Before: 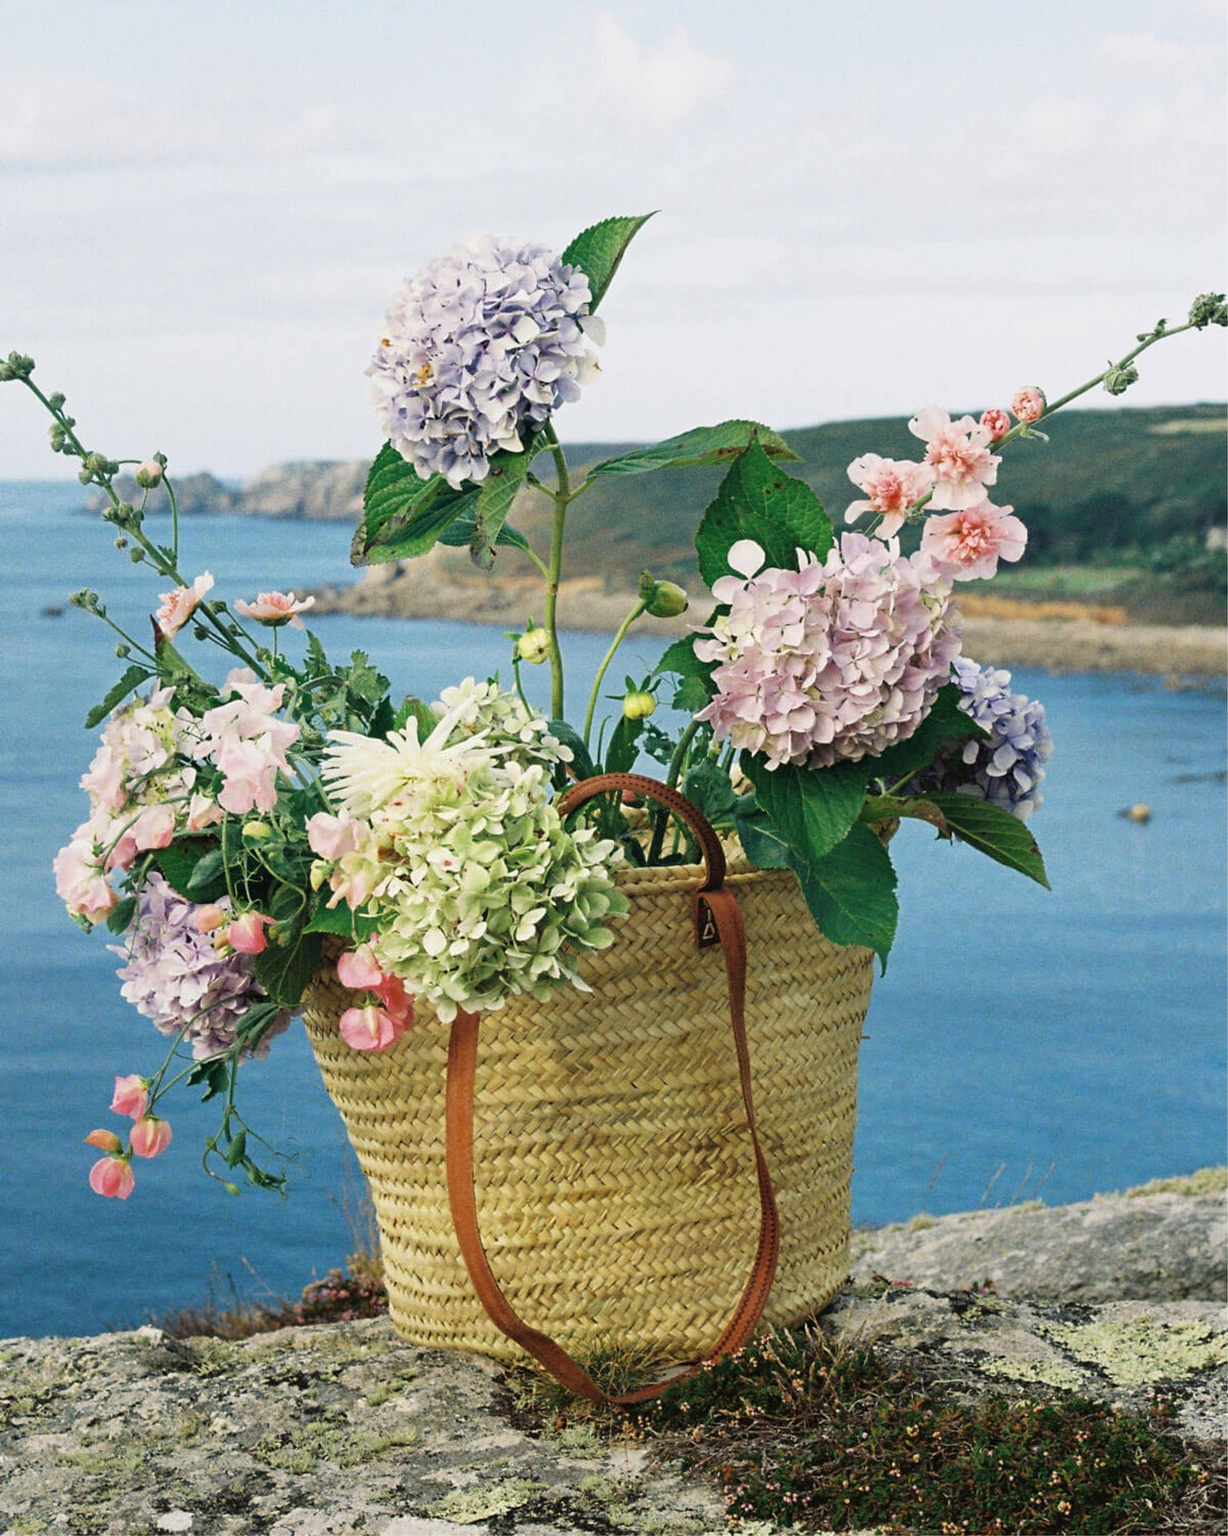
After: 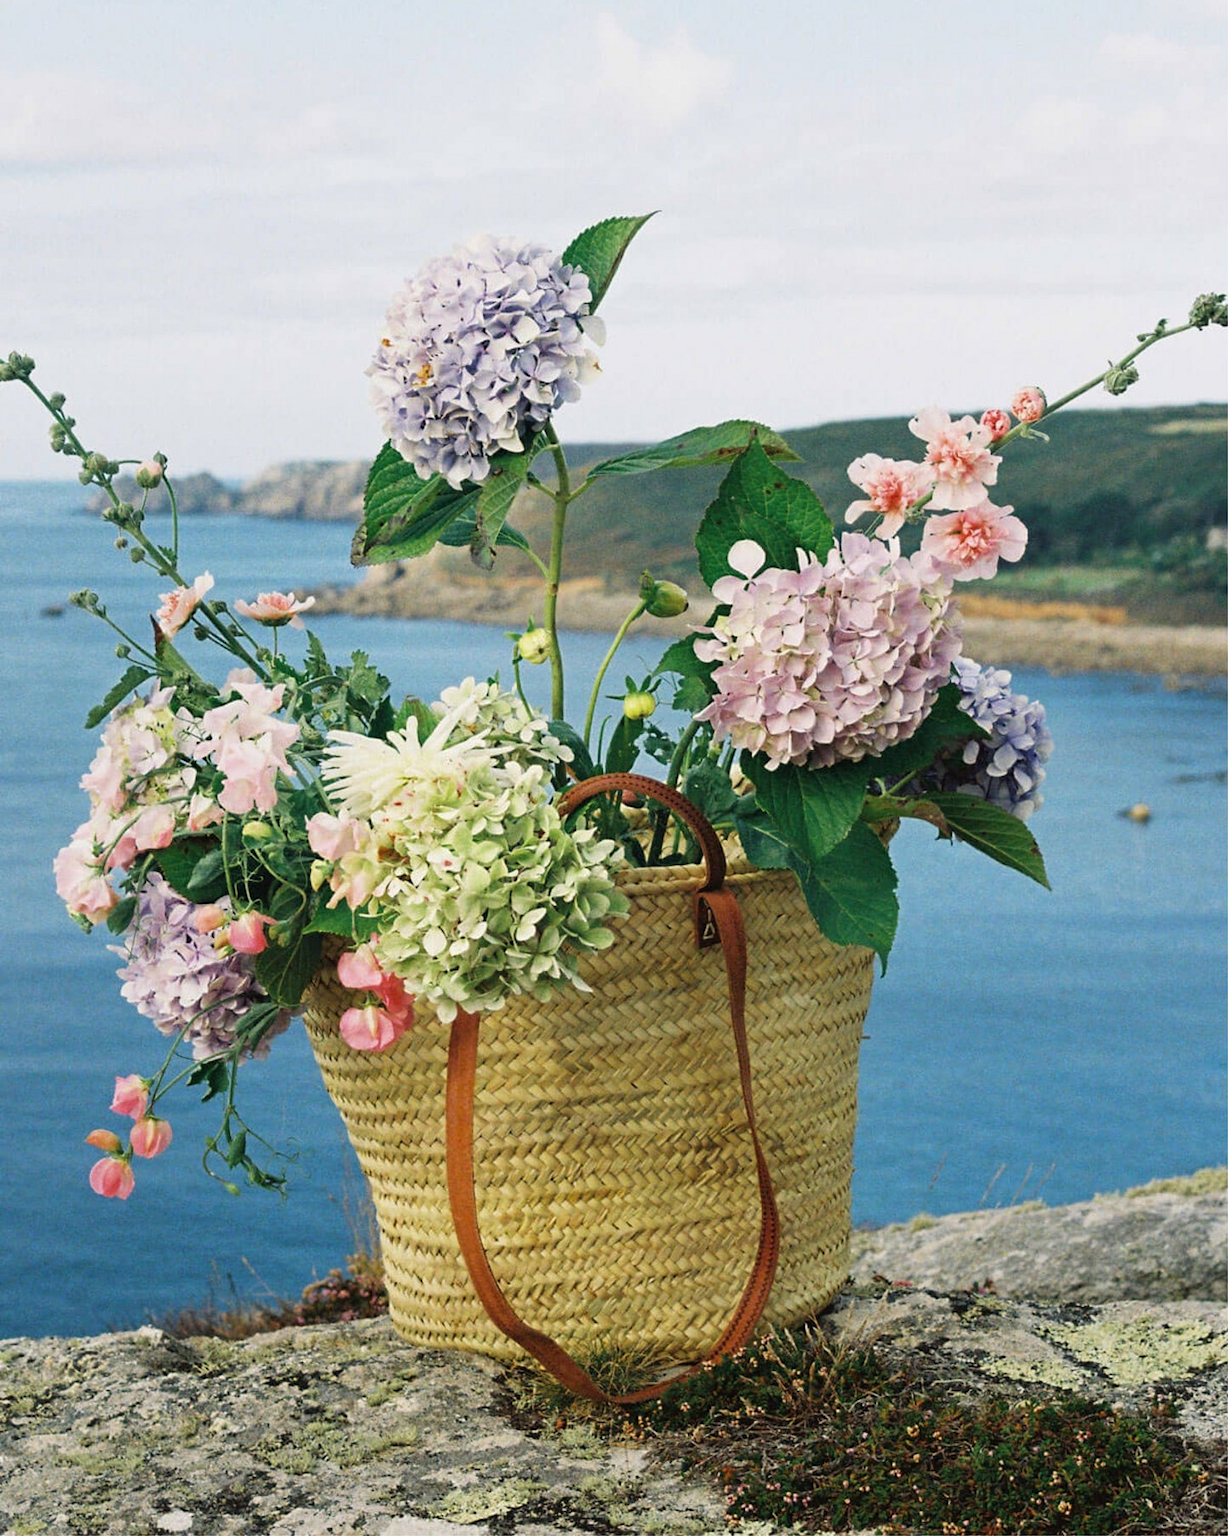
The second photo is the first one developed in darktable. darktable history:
exposure: exposure -0.021 EV, compensate highlight preservation false
color zones: curves: ch1 [(0, 0.525) (0.143, 0.556) (0.286, 0.52) (0.429, 0.5) (0.571, 0.5) (0.714, 0.5) (0.857, 0.503) (1, 0.525)]
